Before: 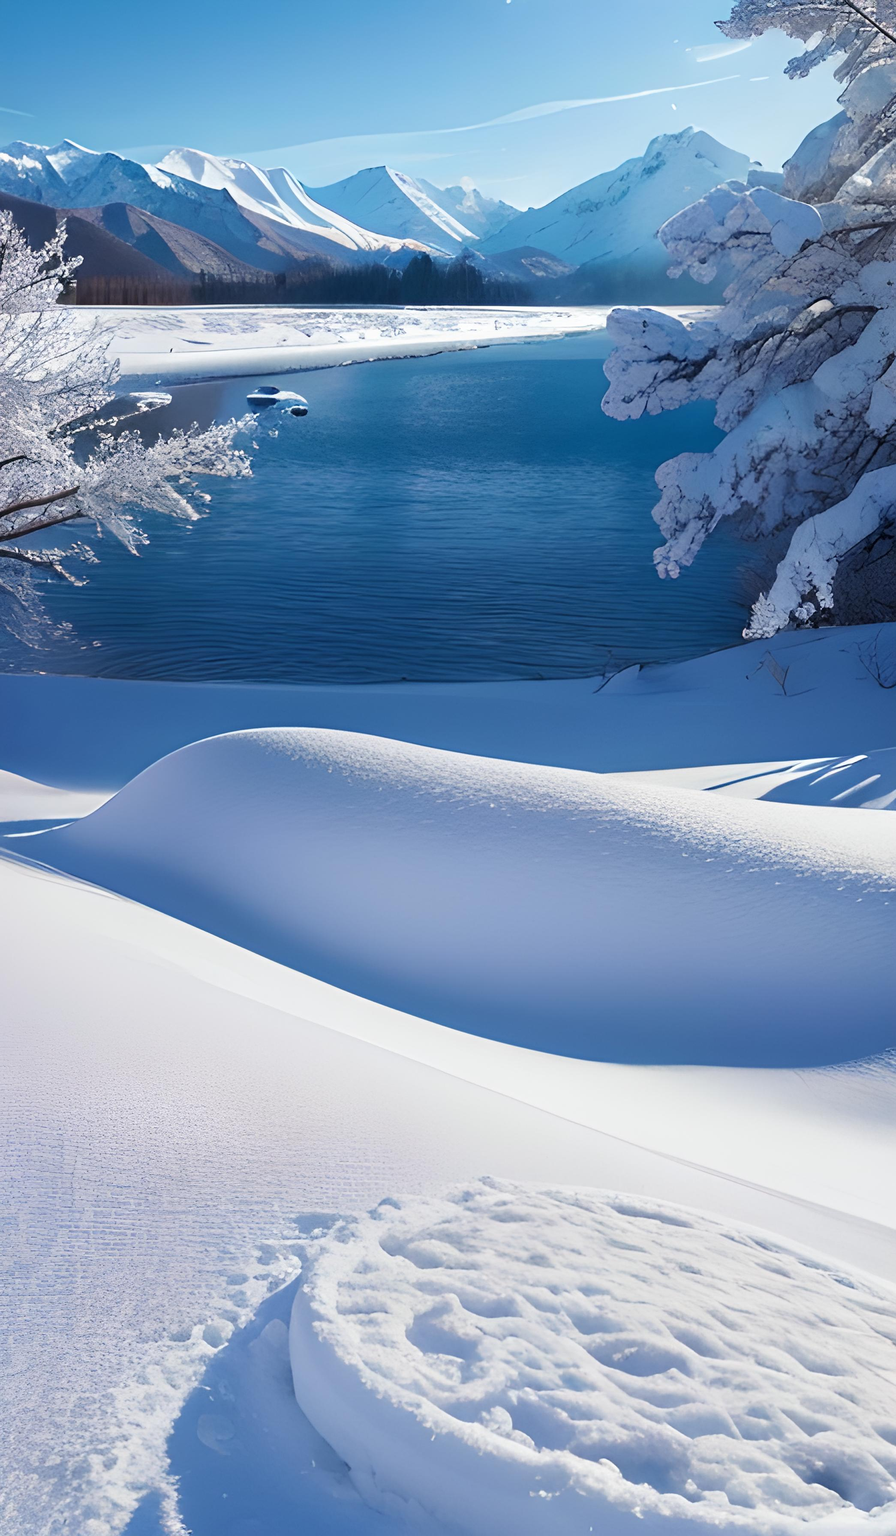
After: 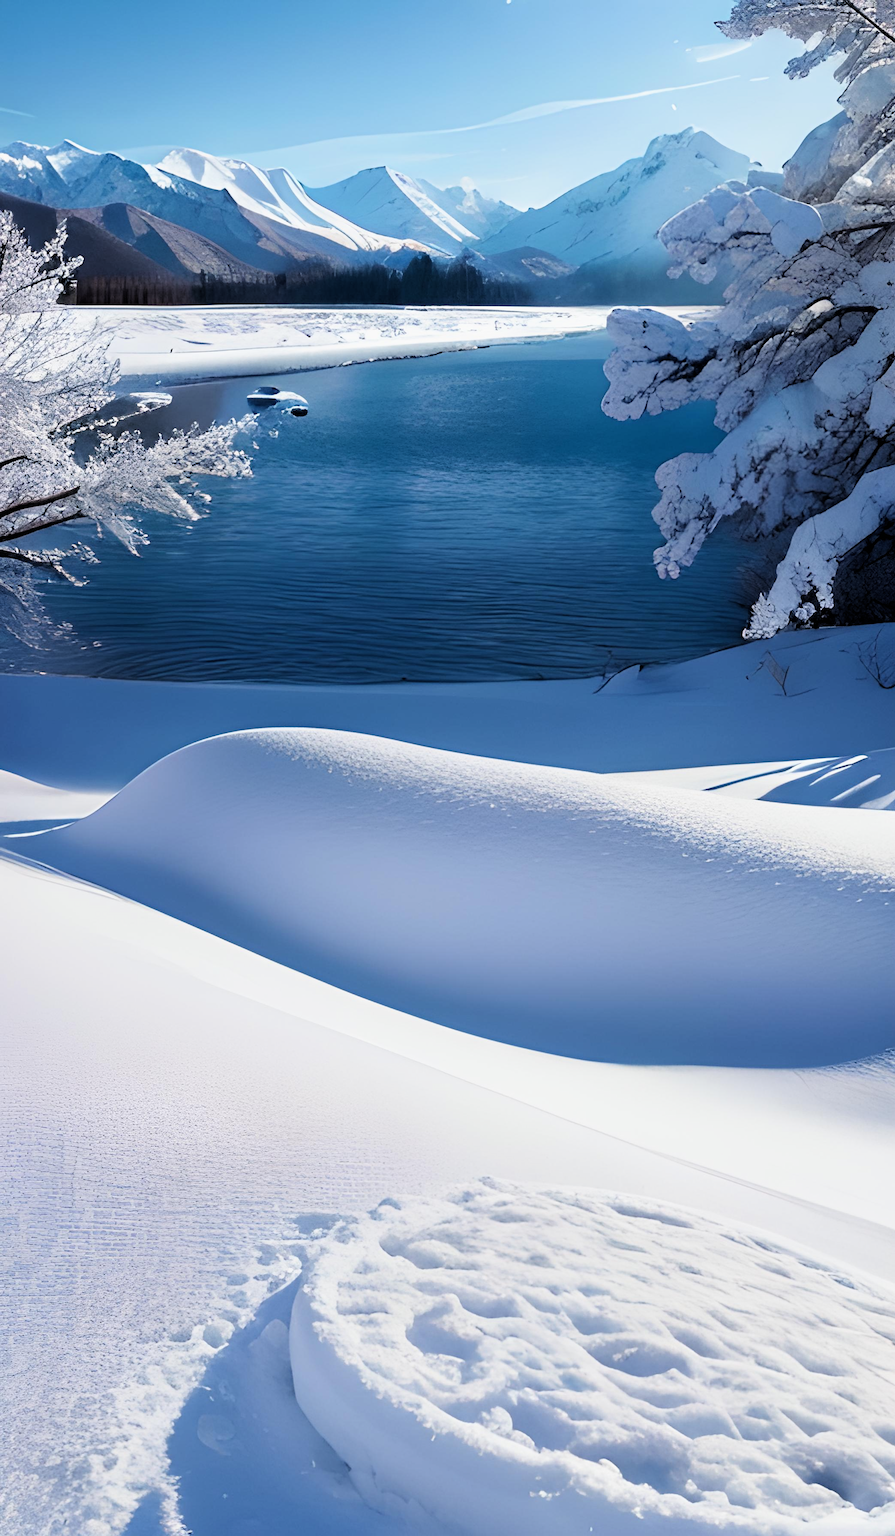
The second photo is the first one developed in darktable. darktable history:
filmic rgb: black relative exposure -3.69 EV, white relative exposure 2.74 EV, threshold 5.96 EV, dynamic range scaling -5.53%, hardness 3.05, enable highlight reconstruction true
